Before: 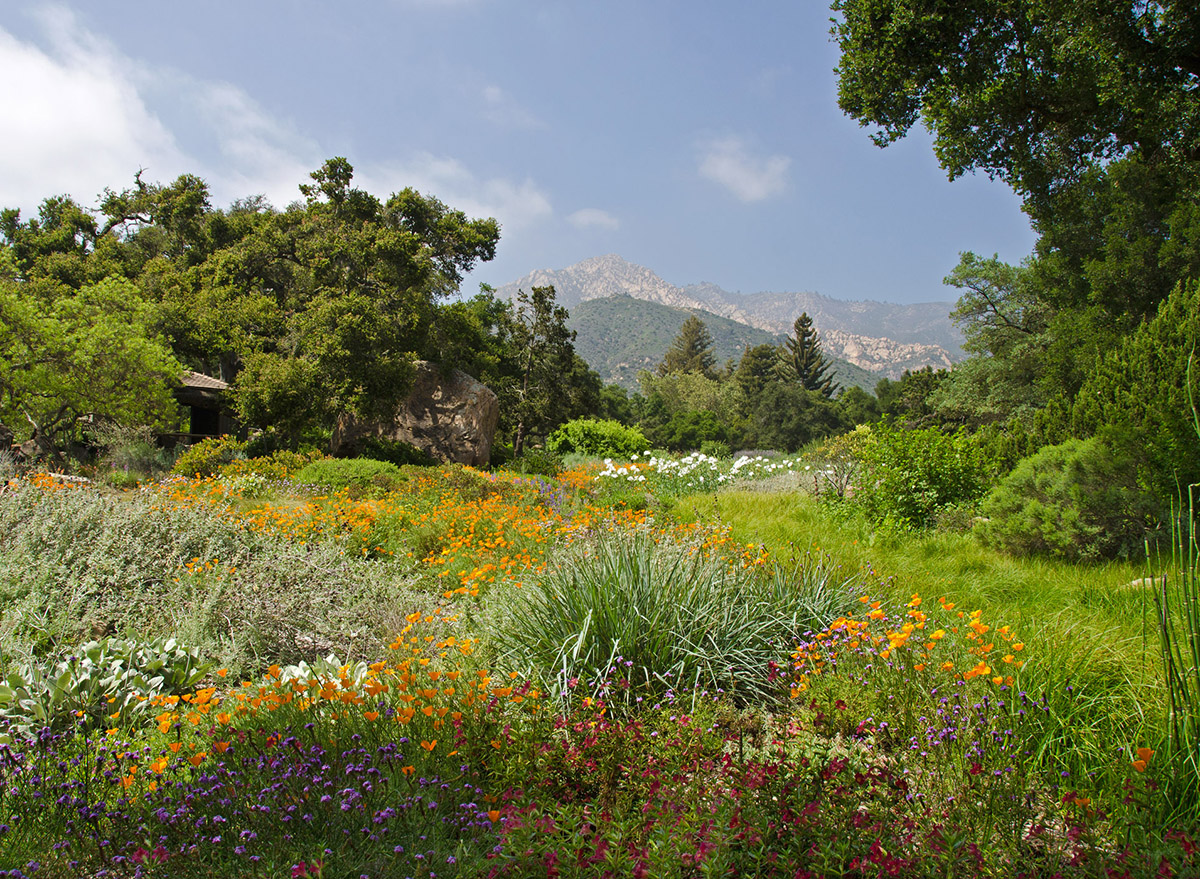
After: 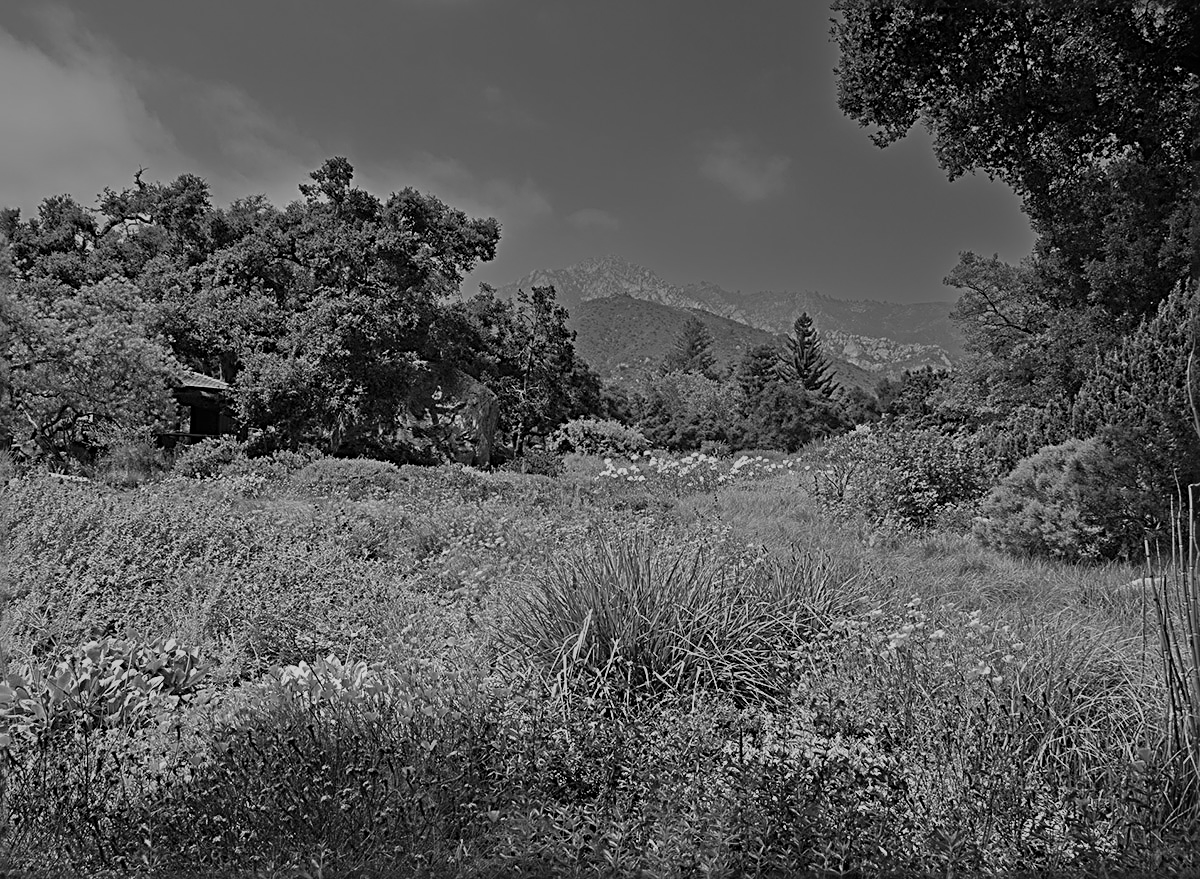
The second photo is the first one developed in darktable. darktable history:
tone equalizer: -8 EV 0.001 EV, -7 EV -0.004 EV, -6 EV 0.009 EV, -5 EV 0.032 EV, -4 EV 0.276 EV, -3 EV 0.644 EV, -2 EV 0.584 EV, -1 EV 0.187 EV, +0 EV 0.024 EV
velvia: on, module defaults
sharpen: radius 3.025, amount 0.757
graduated density: hue 238.83°, saturation 50%
monochrome: a 79.32, b 81.83, size 1.1
